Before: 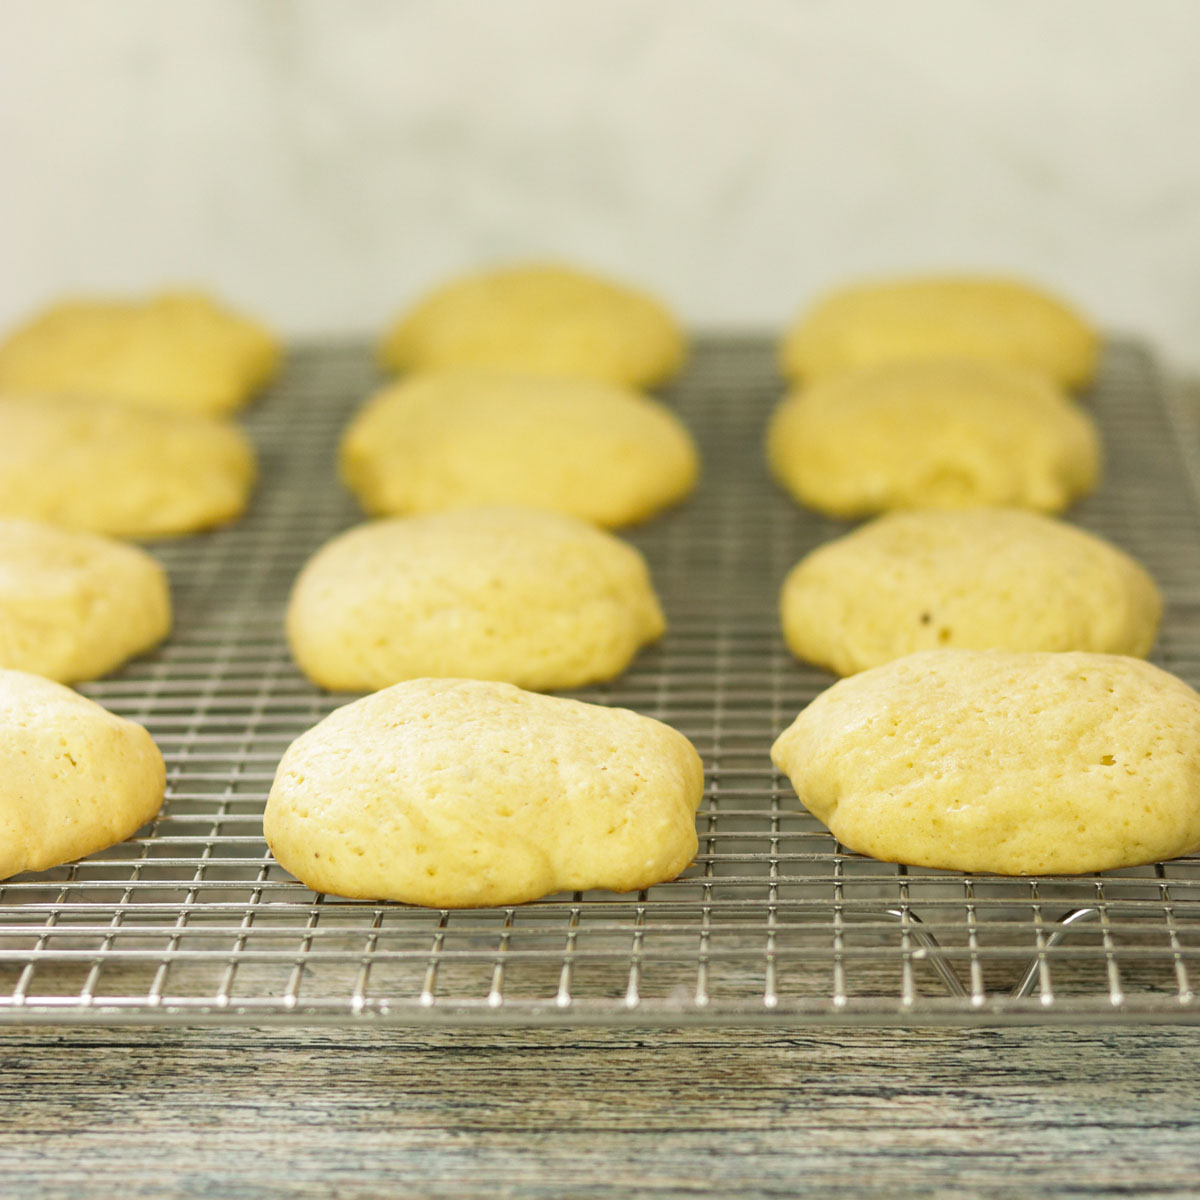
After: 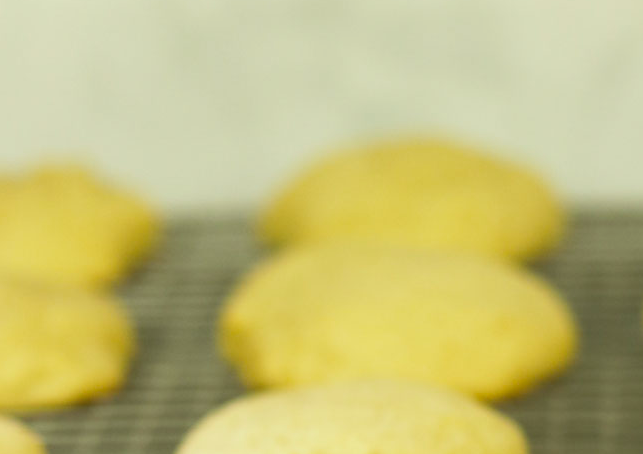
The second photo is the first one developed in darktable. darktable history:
color correction: highlights a* -4.28, highlights b* 6.53
crop: left 10.121%, top 10.631%, right 36.218%, bottom 51.526%
